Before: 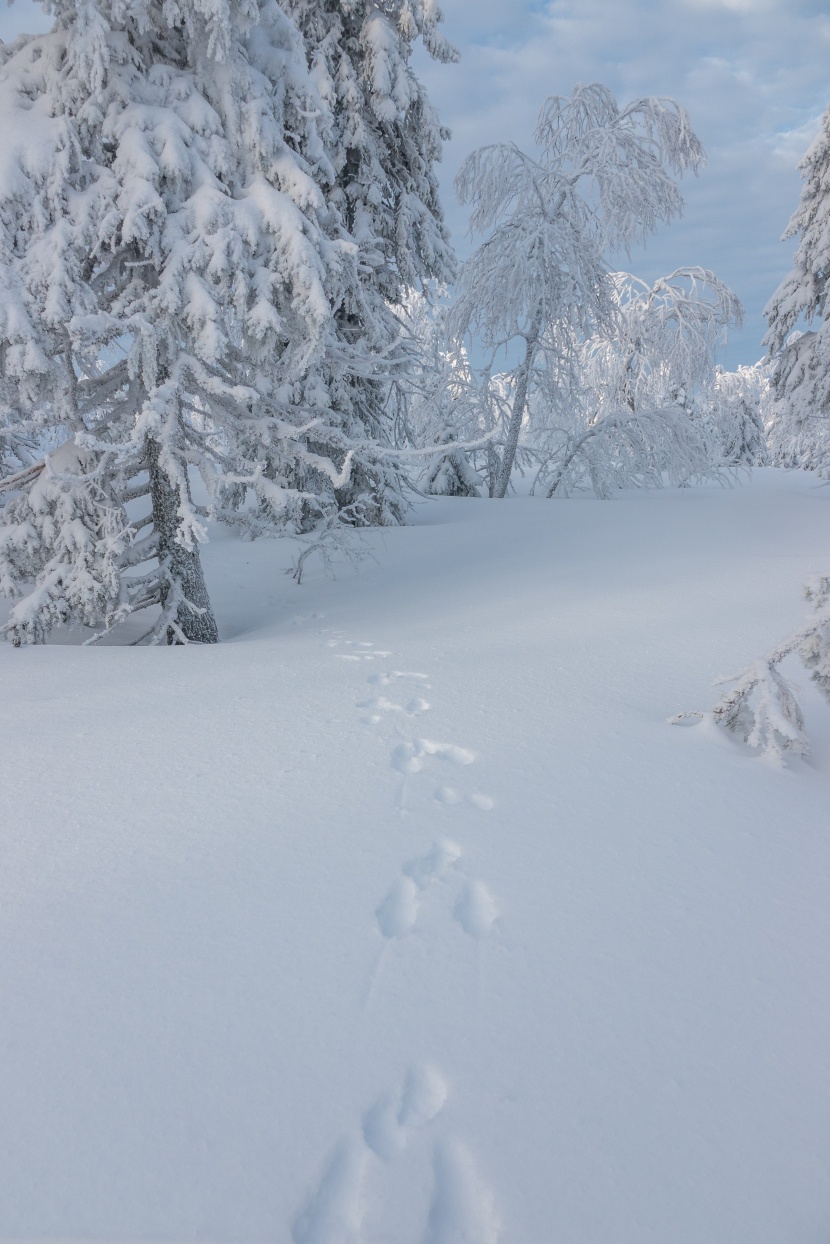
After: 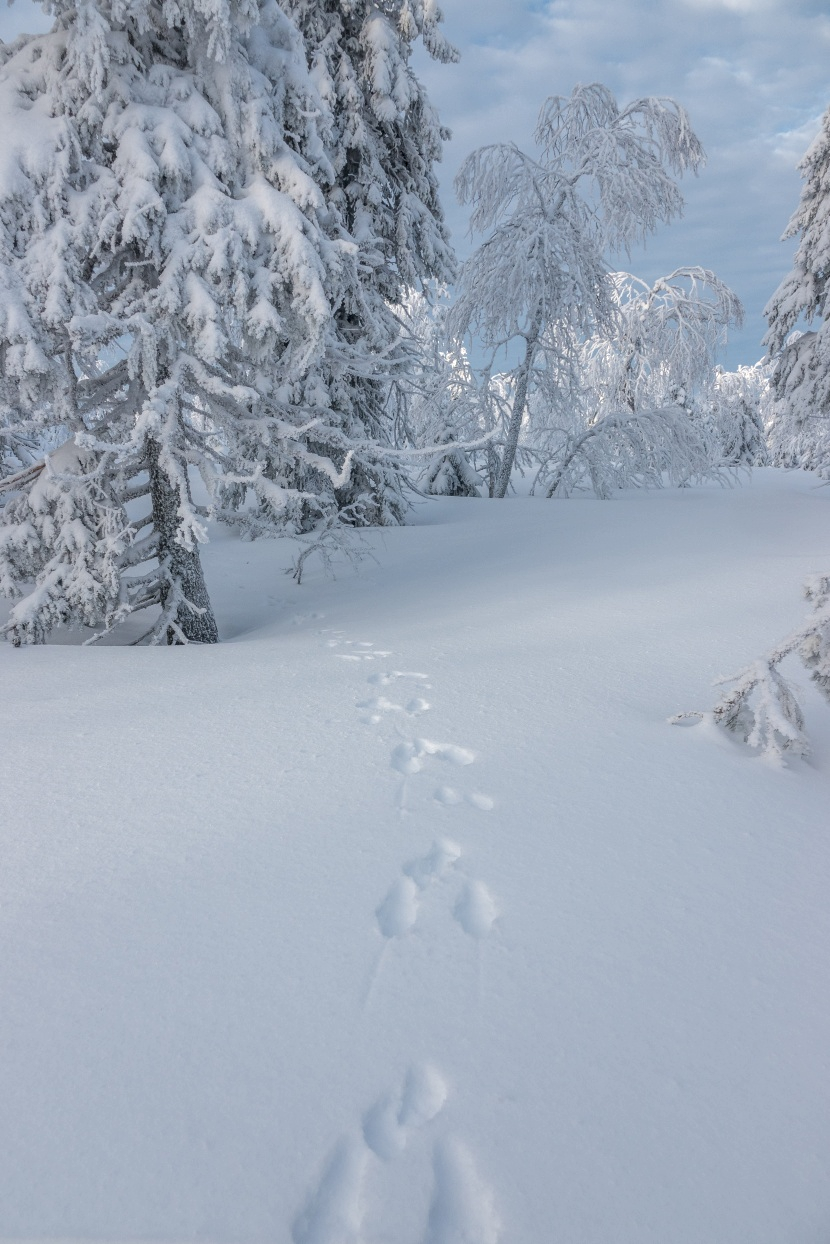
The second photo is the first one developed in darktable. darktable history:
local contrast: detail 130%
base curve: preserve colors none
